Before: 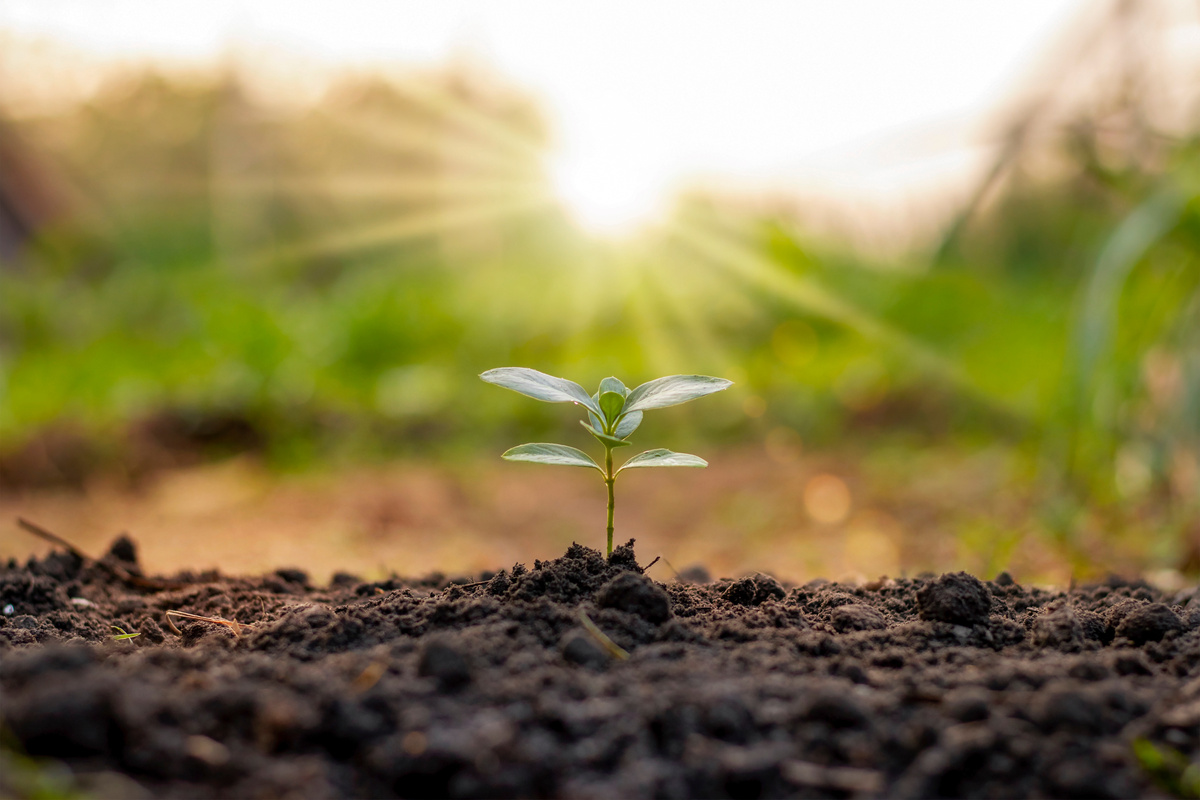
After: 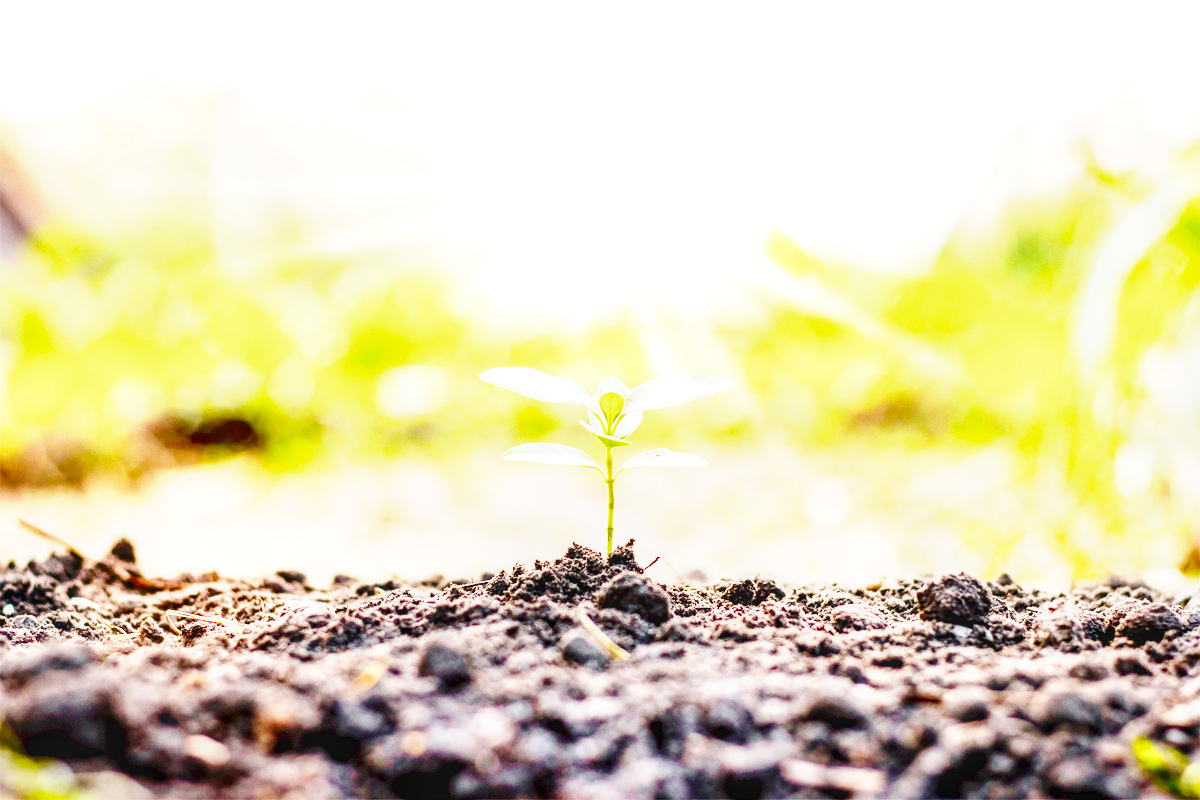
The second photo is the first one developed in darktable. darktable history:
shadows and highlights: shadows 43.71, white point adjustment -1.46, soften with gaussian
exposure: black level correction 0.001, exposure 2.607 EV, compensate exposure bias true, compensate highlight preservation false
base curve: curves: ch0 [(0, 0.003) (0.001, 0.002) (0.006, 0.004) (0.02, 0.022) (0.048, 0.086) (0.094, 0.234) (0.162, 0.431) (0.258, 0.629) (0.385, 0.8) (0.548, 0.918) (0.751, 0.988) (1, 1)], preserve colors none
local contrast: on, module defaults
white balance: red 1.004, blue 1.024
